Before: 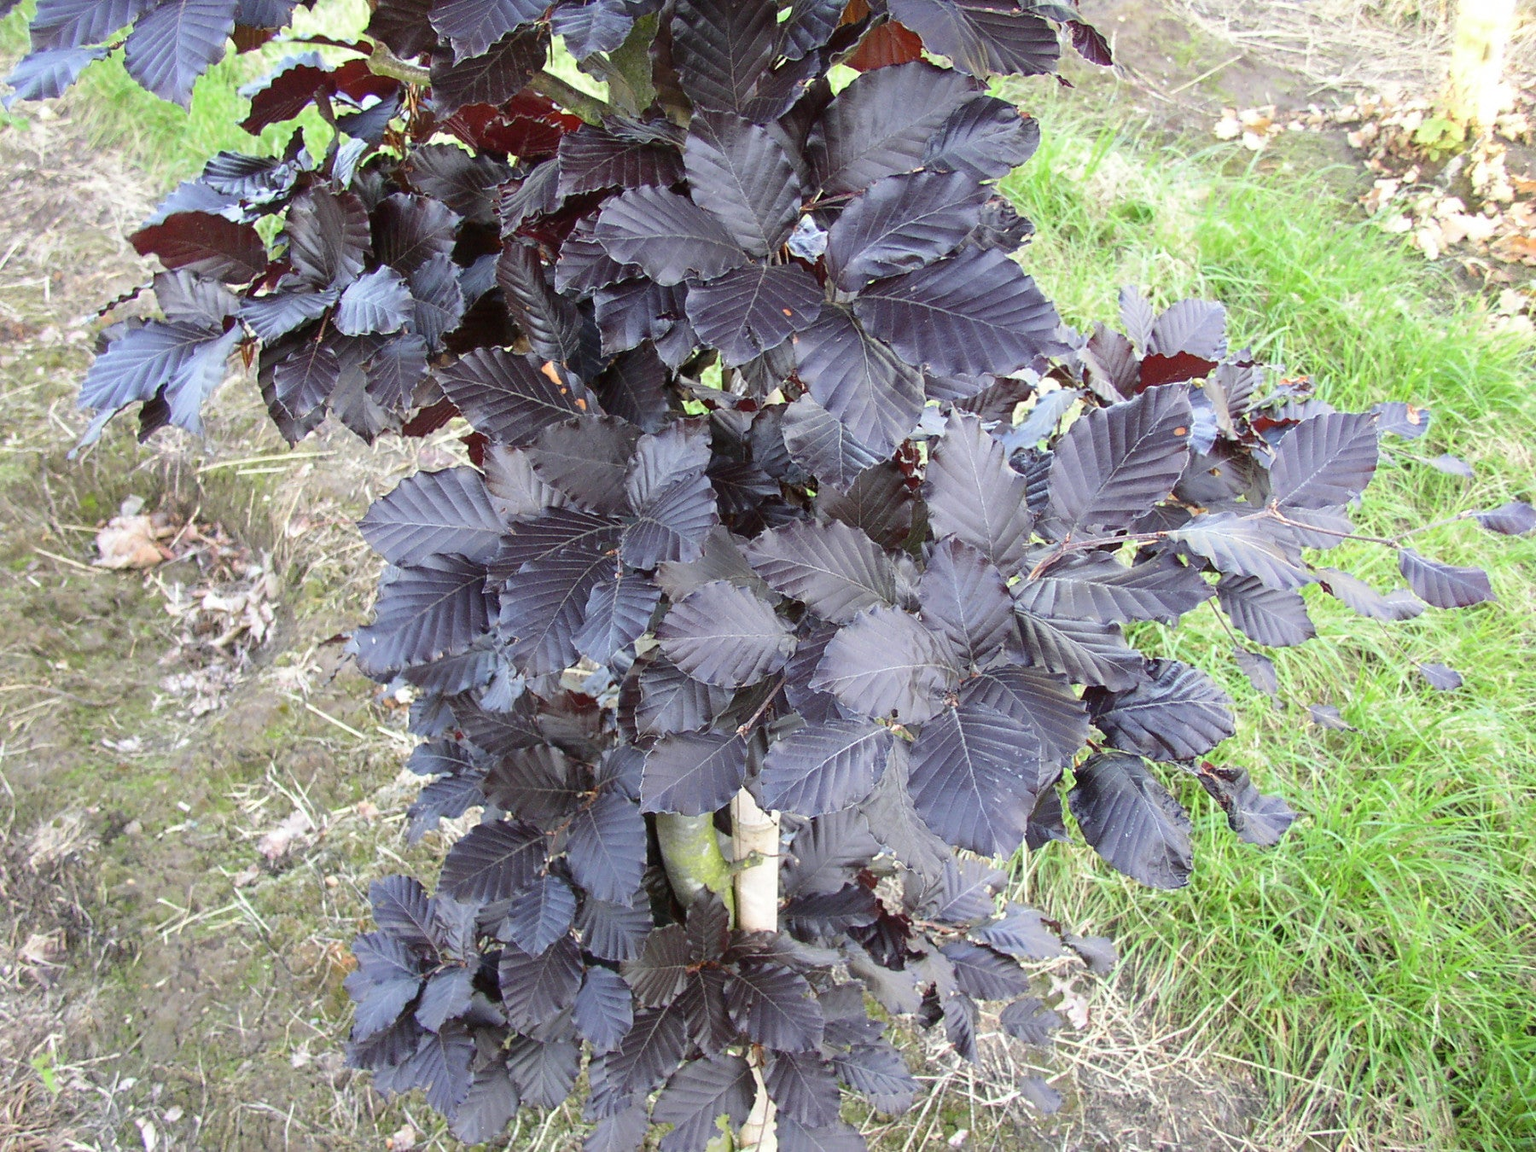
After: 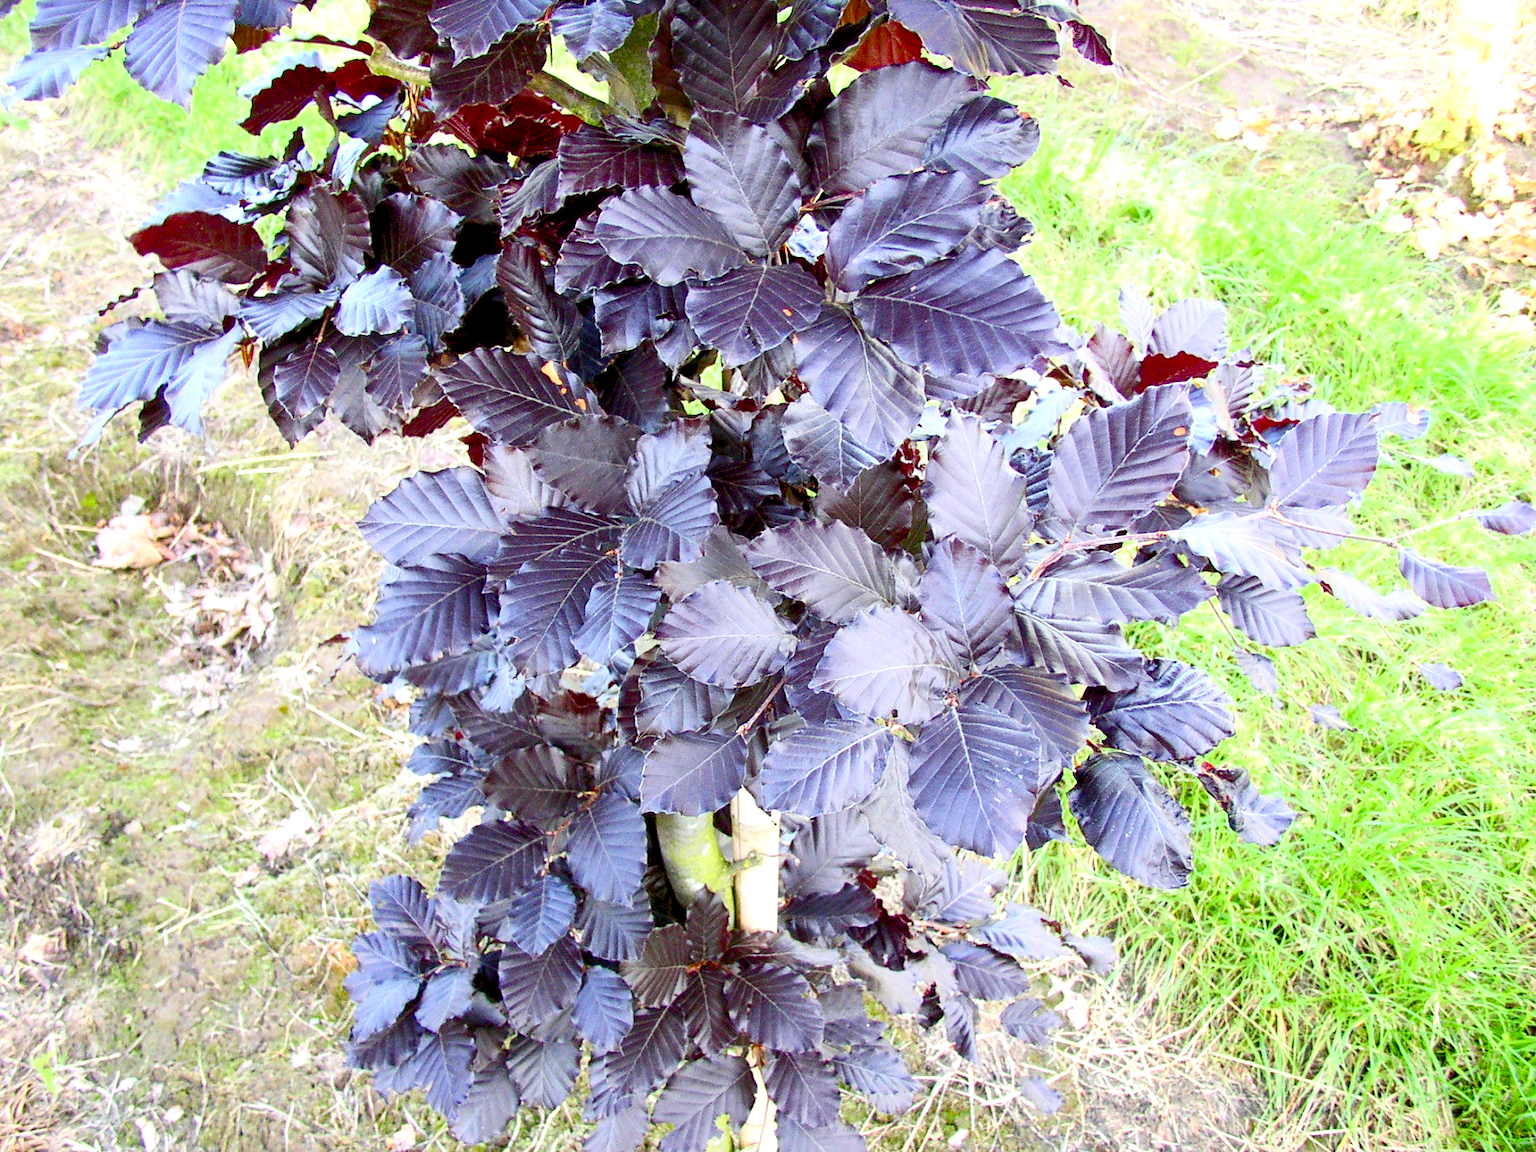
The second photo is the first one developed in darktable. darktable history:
contrast brightness saturation: contrast 0.229, brightness 0.111, saturation 0.288
color balance rgb: global offset › luminance -0.887%, perceptual saturation grading › global saturation 25.093%, perceptual saturation grading › highlights -50.077%, perceptual saturation grading › shadows 30.175%, perceptual brilliance grading › global brilliance 12.71%, global vibrance 20%
